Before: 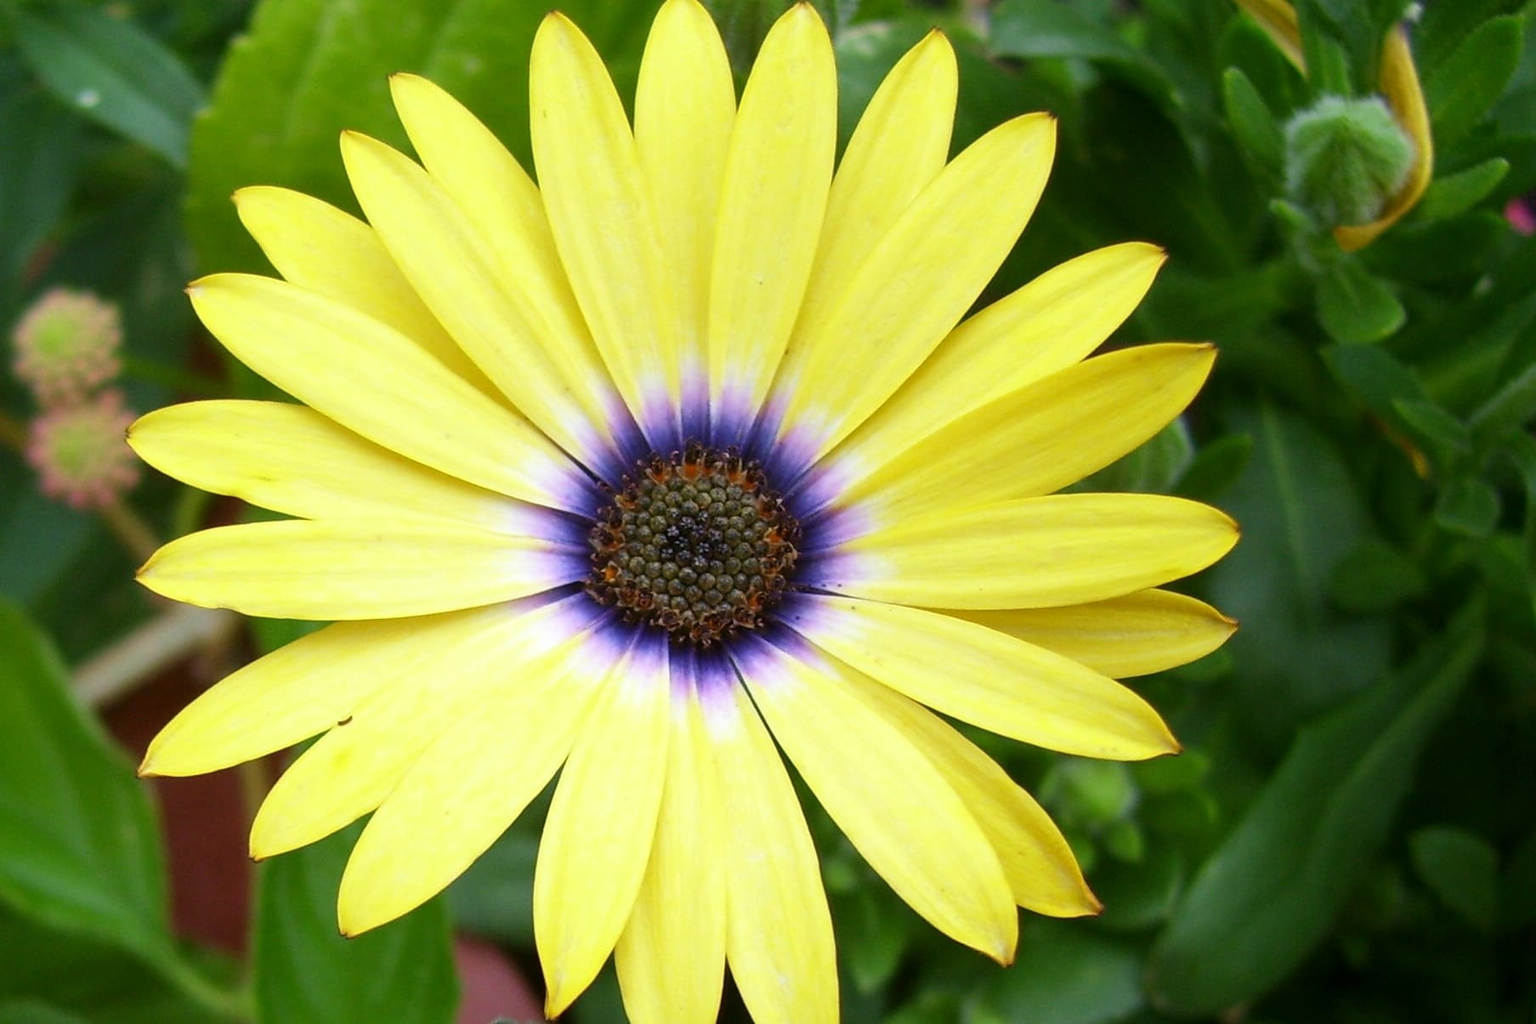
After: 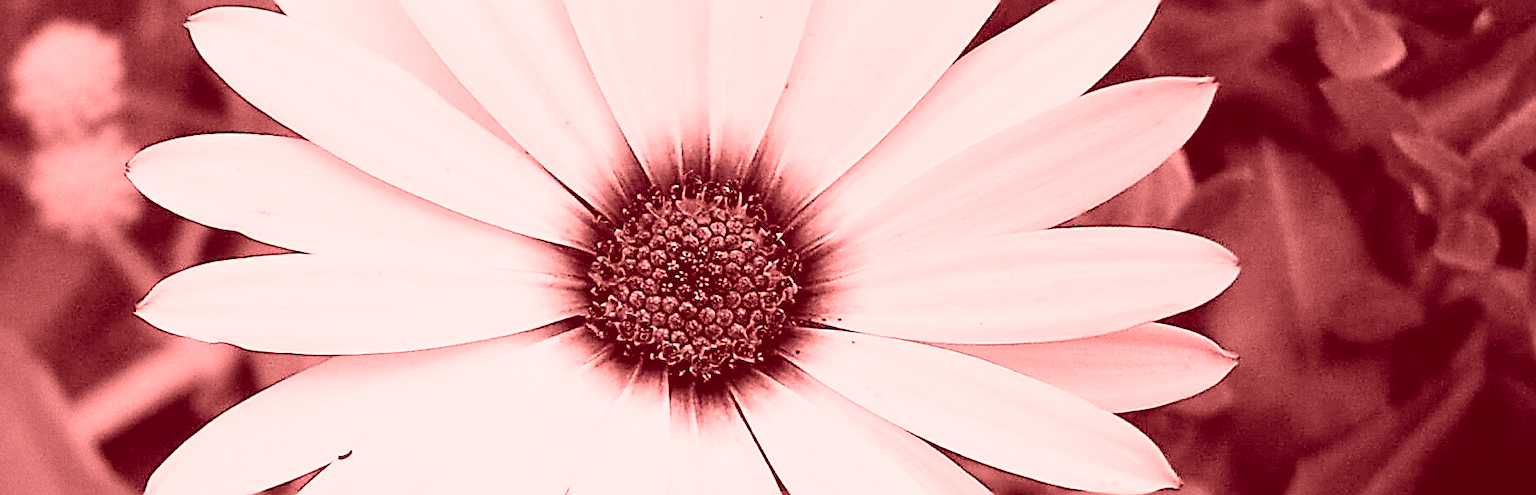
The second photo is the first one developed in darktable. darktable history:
tone curve: curves: ch0 [(0, 0) (0.062, 0.037) (0.142, 0.138) (0.359, 0.419) (0.469, 0.544) (0.634, 0.722) (0.839, 0.909) (0.998, 0.978)]; ch1 [(0, 0) (0.437, 0.408) (0.472, 0.47) (0.502, 0.503) (0.527, 0.523) (0.559, 0.573) (0.608, 0.665) (0.669, 0.748) (0.859, 0.899) (1, 1)]; ch2 [(0, 0) (0.33, 0.301) (0.421, 0.443) (0.473, 0.498) (0.502, 0.5) (0.535, 0.531) (0.575, 0.603) (0.608, 0.667) (1, 1)], color space Lab, independent channels, preserve colors none
sharpen: amount 2
filmic rgb: black relative exposure -6.68 EV, white relative exposure 4.56 EV, hardness 3.25
colorize: saturation 60%, source mix 100%
crop and rotate: top 26.056%, bottom 25.543%
grain: coarseness 0.09 ISO
